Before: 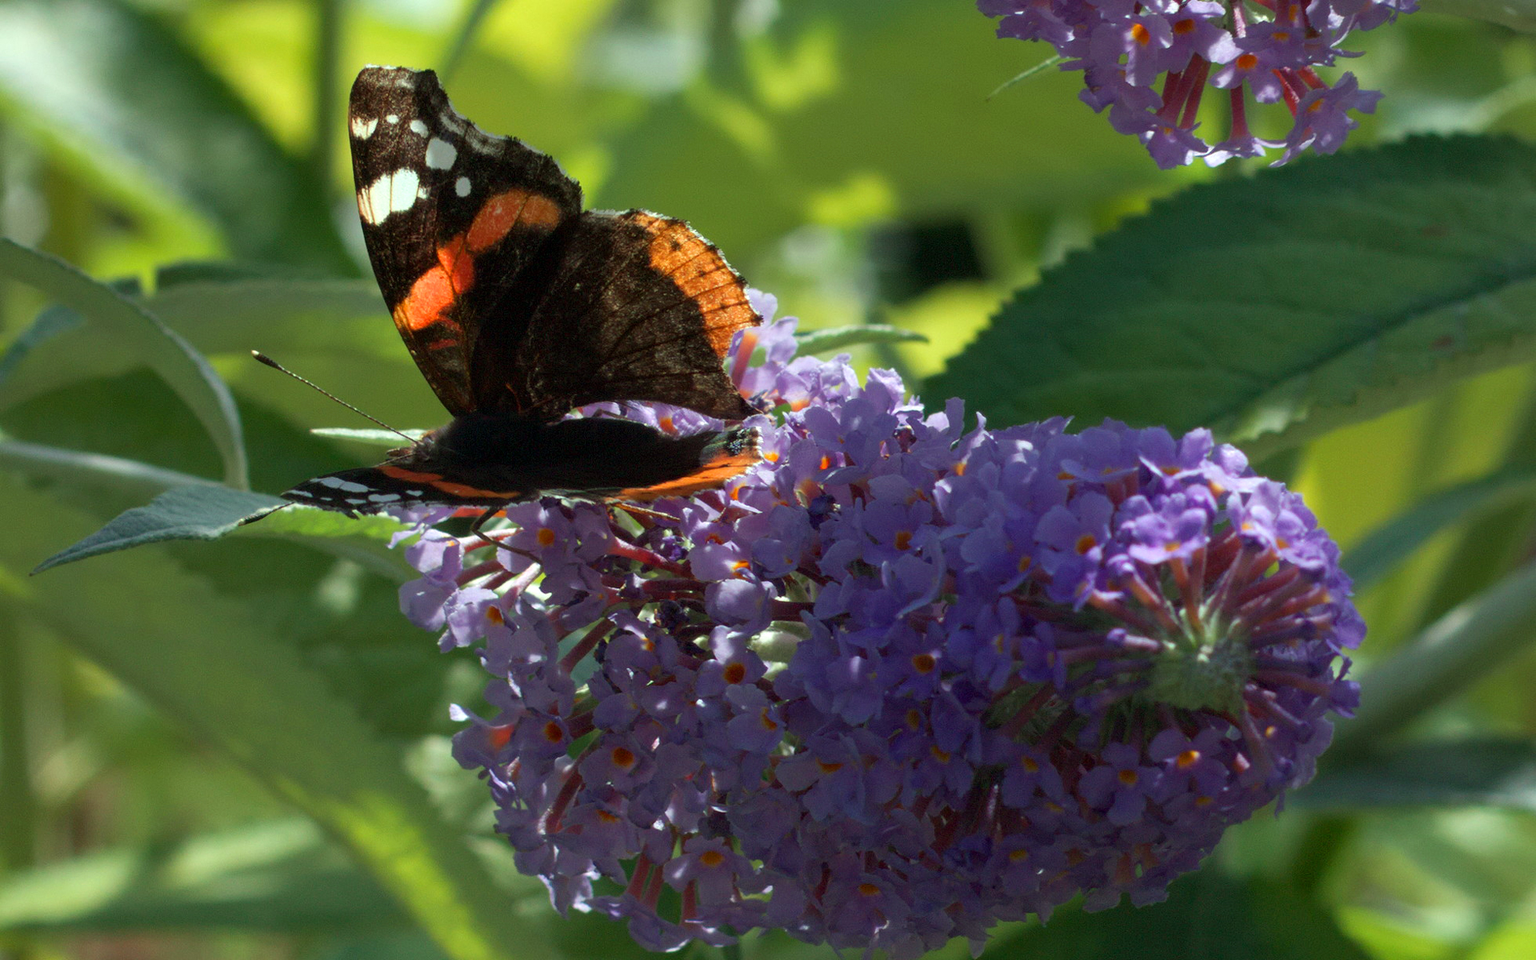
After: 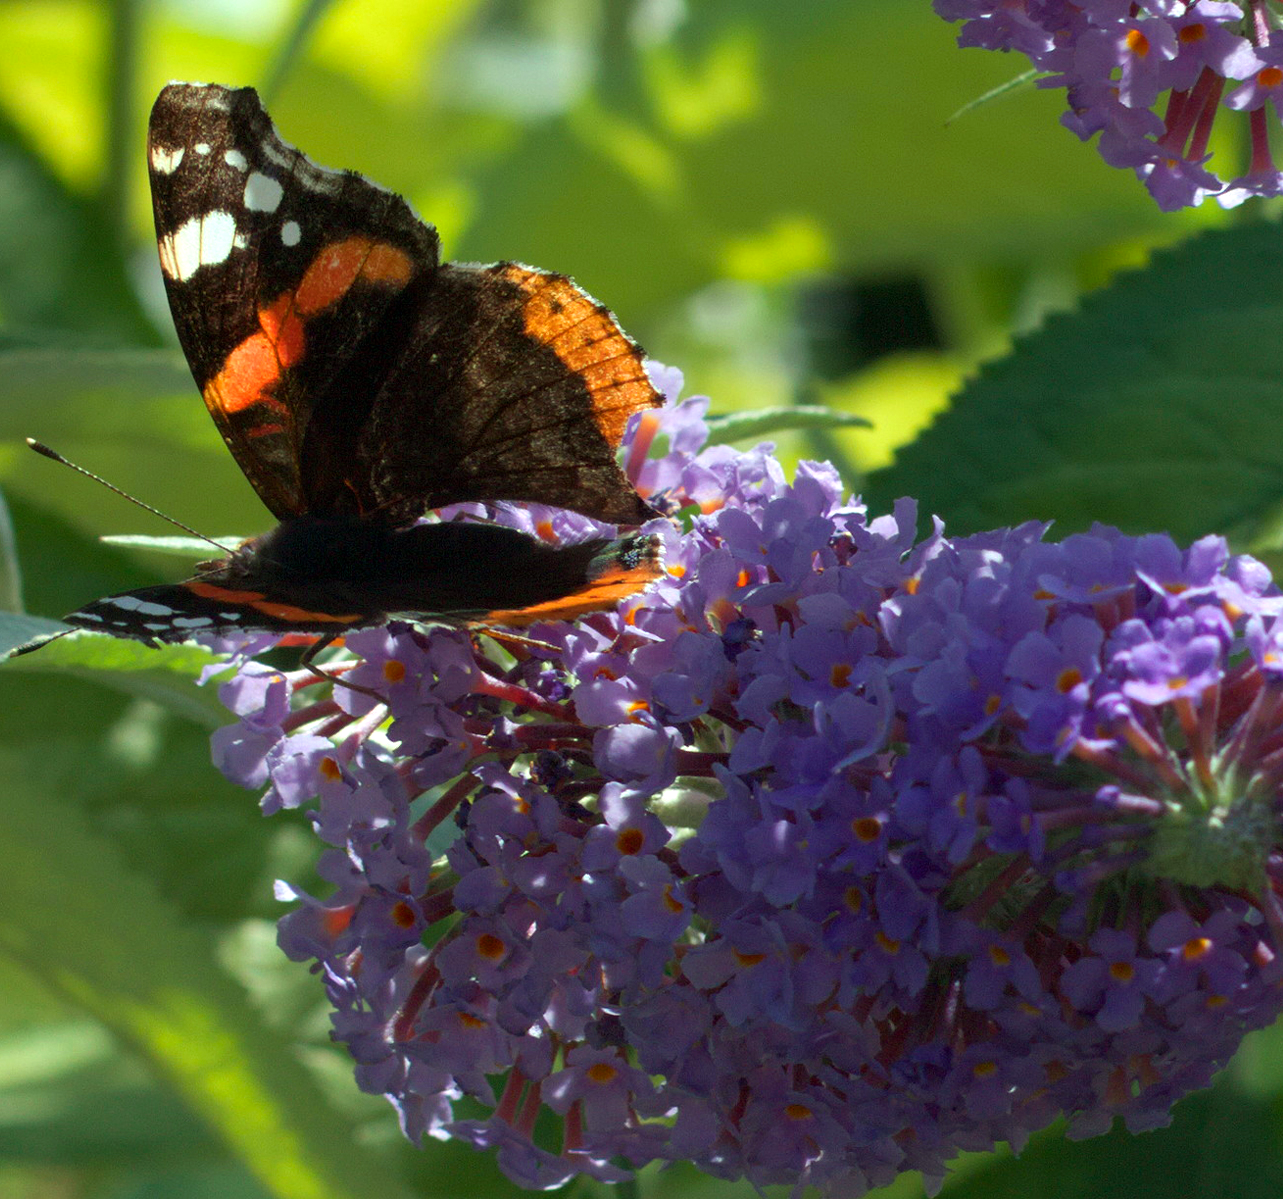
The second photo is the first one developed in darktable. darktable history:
crop and rotate: left 15.007%, right 18.162%
color balance rgb: perceptual saturation grading › global saturation 0.909%, perceptual brilliance grading › global brilliance 3.985%, global vibrance 20%
